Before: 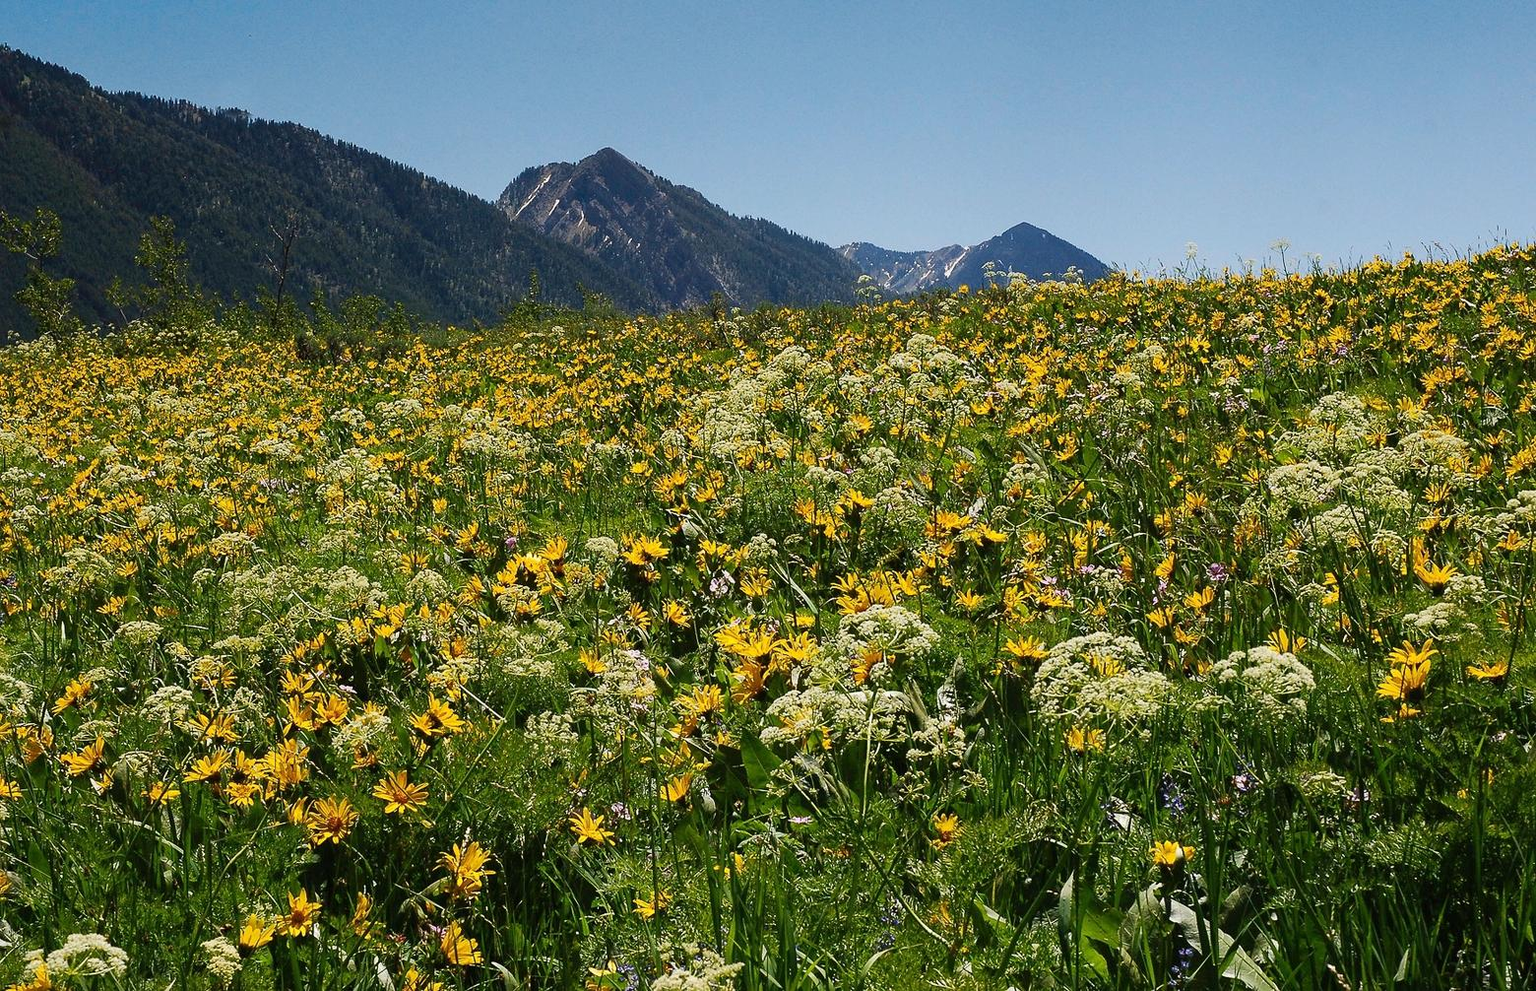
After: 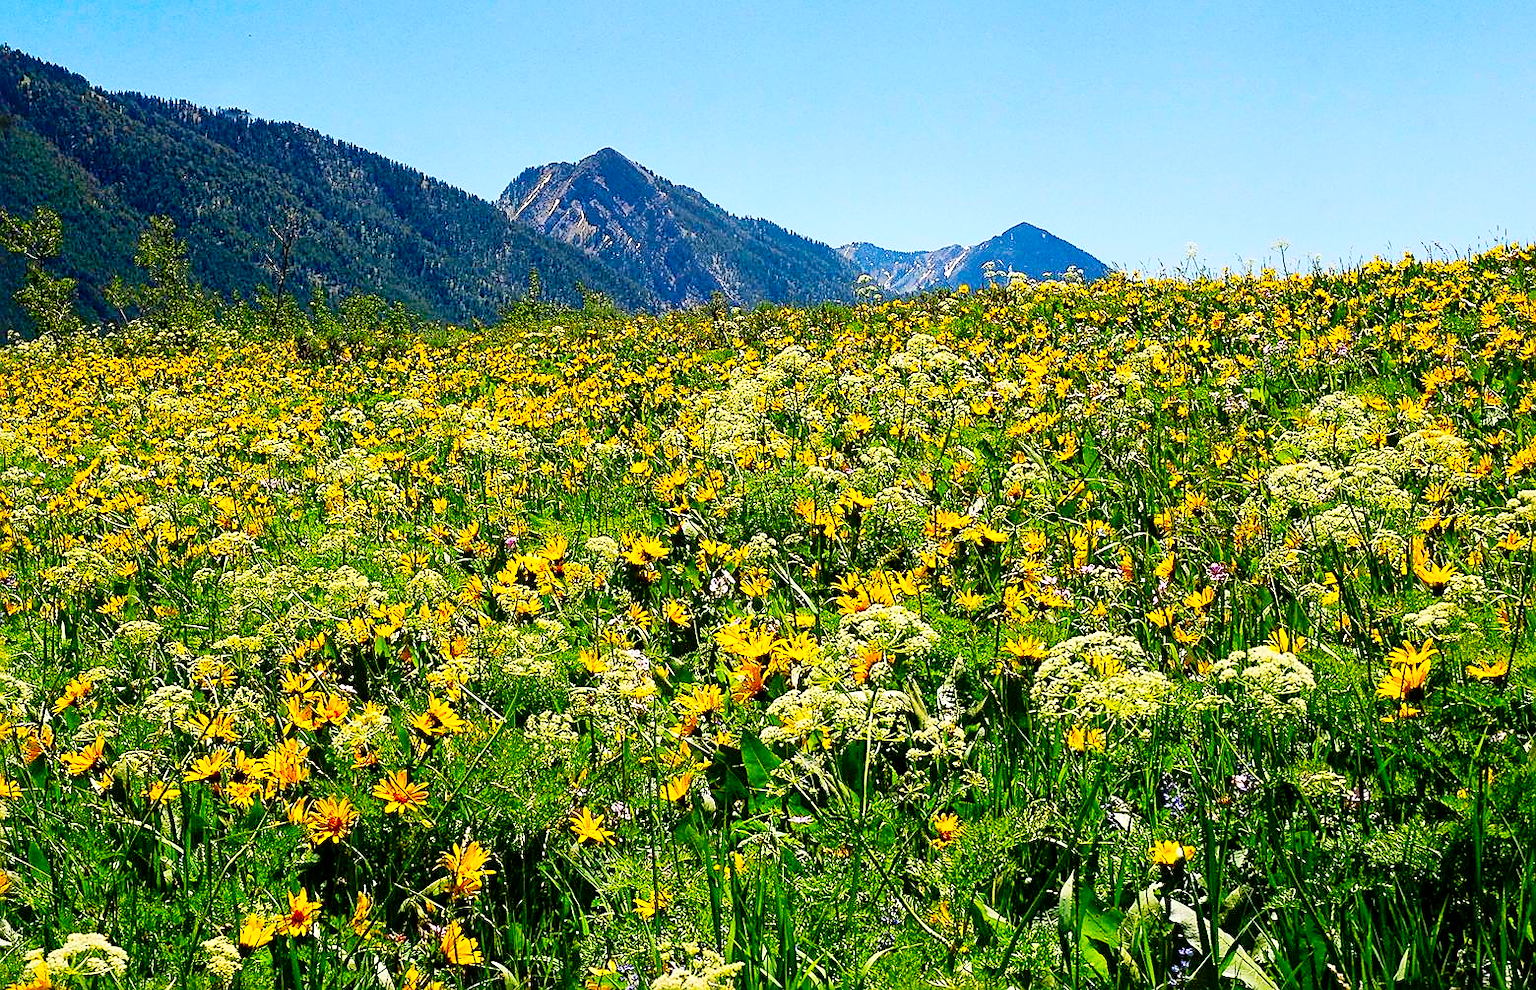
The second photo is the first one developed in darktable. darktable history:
local contrast: mode bilateral grid, contrast 19, coarseness 49, detail 150%, midtone range 0.2
tone curve: curves: ch0 [(0, 0) (0.105, 0.044) (0.195, 0.128) (0.283, 0.283) (0.384, 0.404) (0.485, 0.531) (0.635, 0.7) (0.832, 0.858) (1, 0.977)]; ch1 [(0, 0) (0.161, 0.092) (0.35, 0.33) (0.379, 0.401) (0.448, 0.478) (0.498, 0.503) (0.531, 0.537) (0.586, 0.563) (0.687, 0.648) (1, 1)]; ch2 [(0, 0) (0.359, 0.372) (0.437, 0.437) (0.483, 0.484) (0.53, 0.515) (0.556, 0.553) (0.635, 0.589) (1, 1)], preserve colors none
exposure: exposure 0.264 EV, compensate highlight preservation false
sharpen: on, module defaults
contrast brightness saturation: contrast 0.196, brightness 0.199, saturation 0.817
